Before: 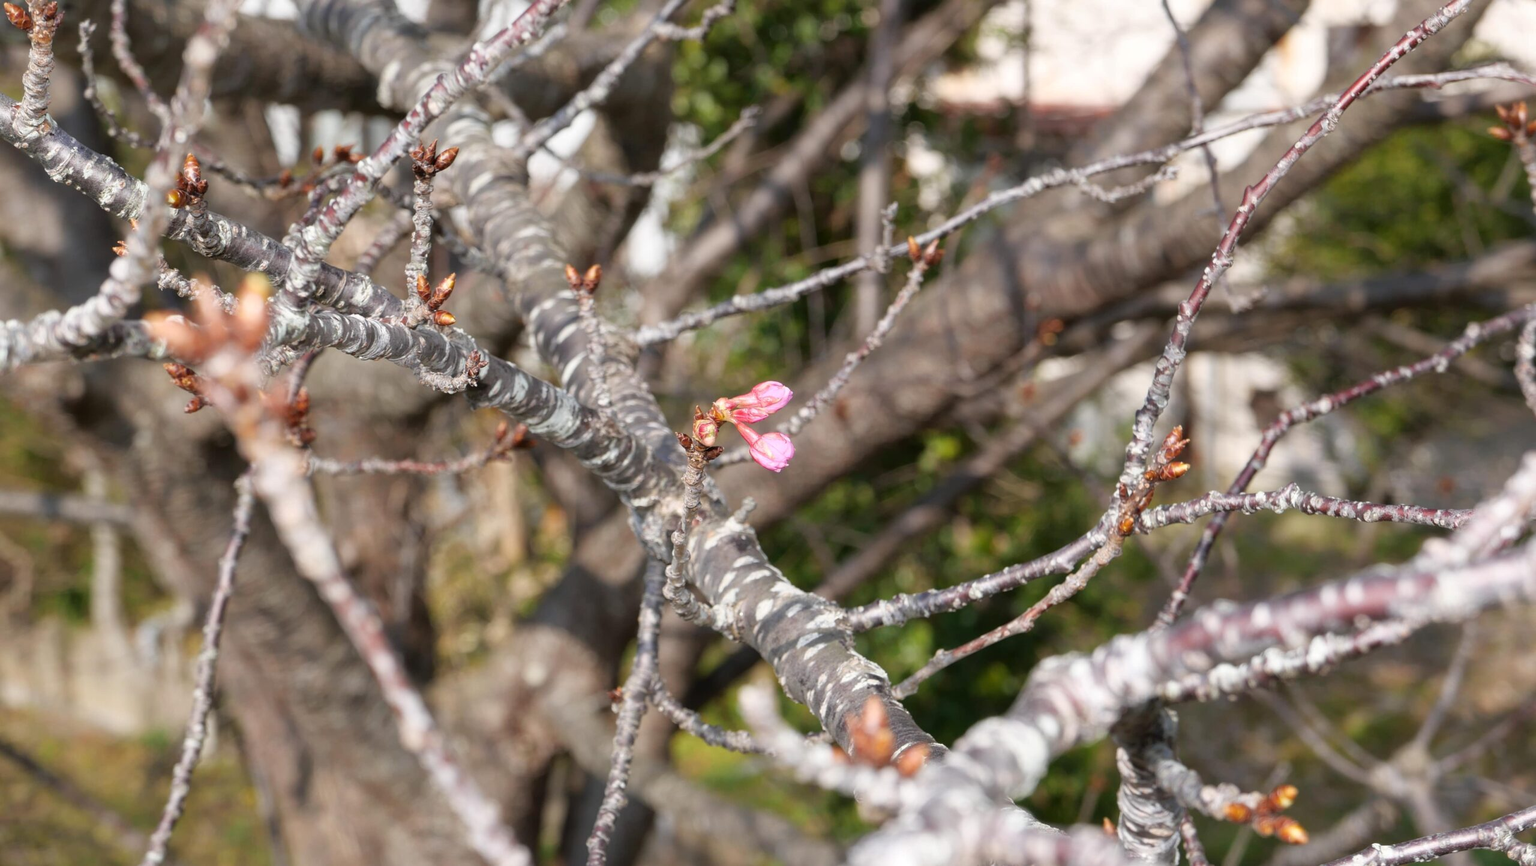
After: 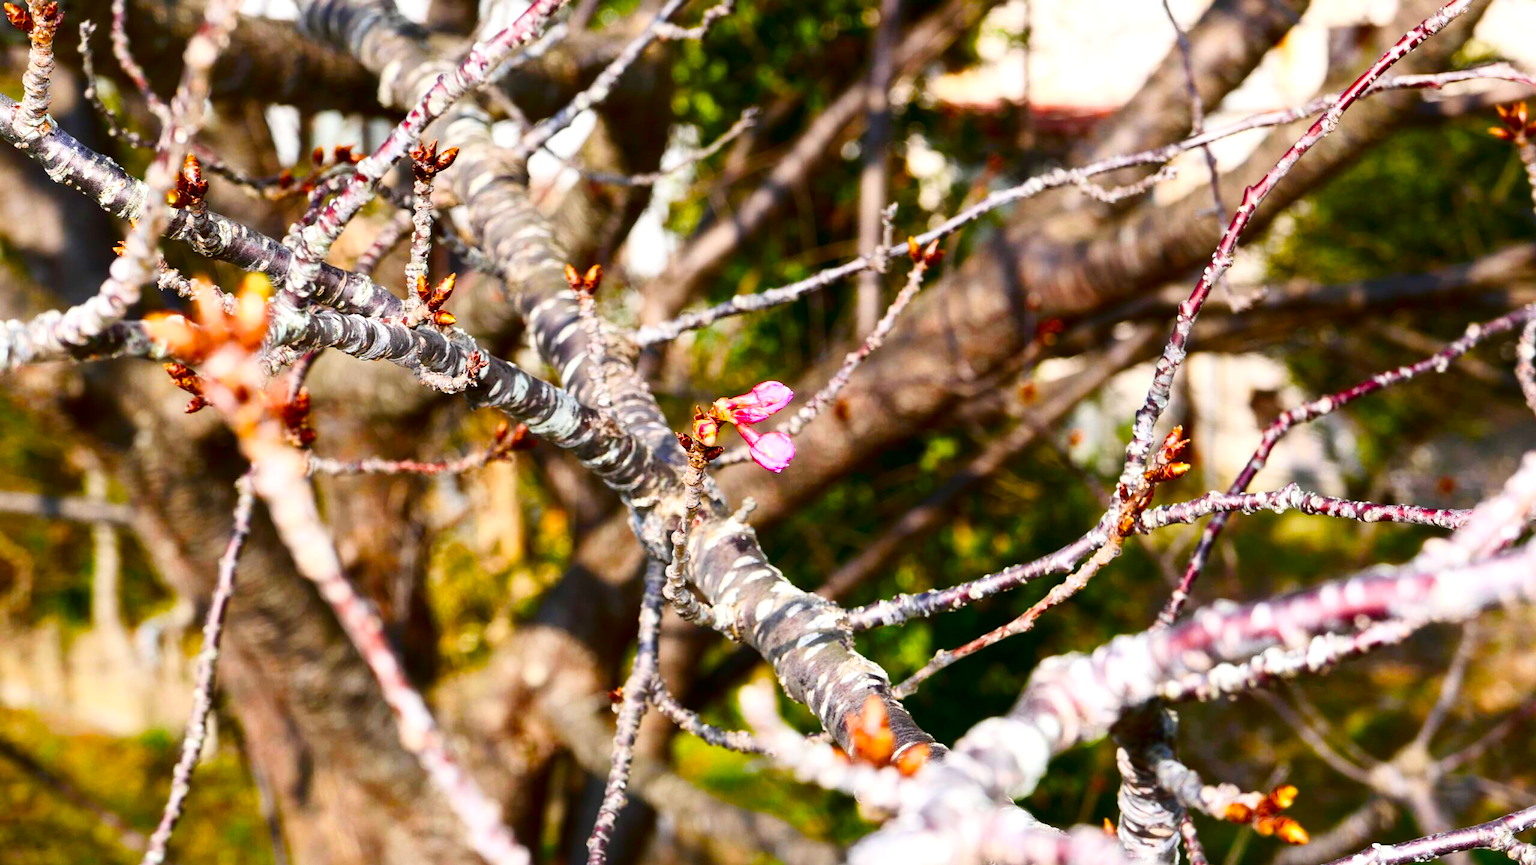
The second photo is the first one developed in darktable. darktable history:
exposure: exposure -0.072 EV, compensate highlight preservation false
color balance rgb: linear chroma grading › shadows 10%, linear chroma grading › highlights 10%, linear chroma grading › global chroma 15%, linear chroma grading › mid-tones 15%, perceptual saturation grading › global saturation 40%, perceptual saturation grading › highlights -25%, perceptual saturation grading › mid-tones 35%, perceptual saturation grading › shadows 35%, perceptual brilliance grading › global brilliance 11.29%, global vibrance 11.29%
white balance: emerald 1
contrast brightness saturation: contrast 0.32, brightness -0.08, saturation 0.17
